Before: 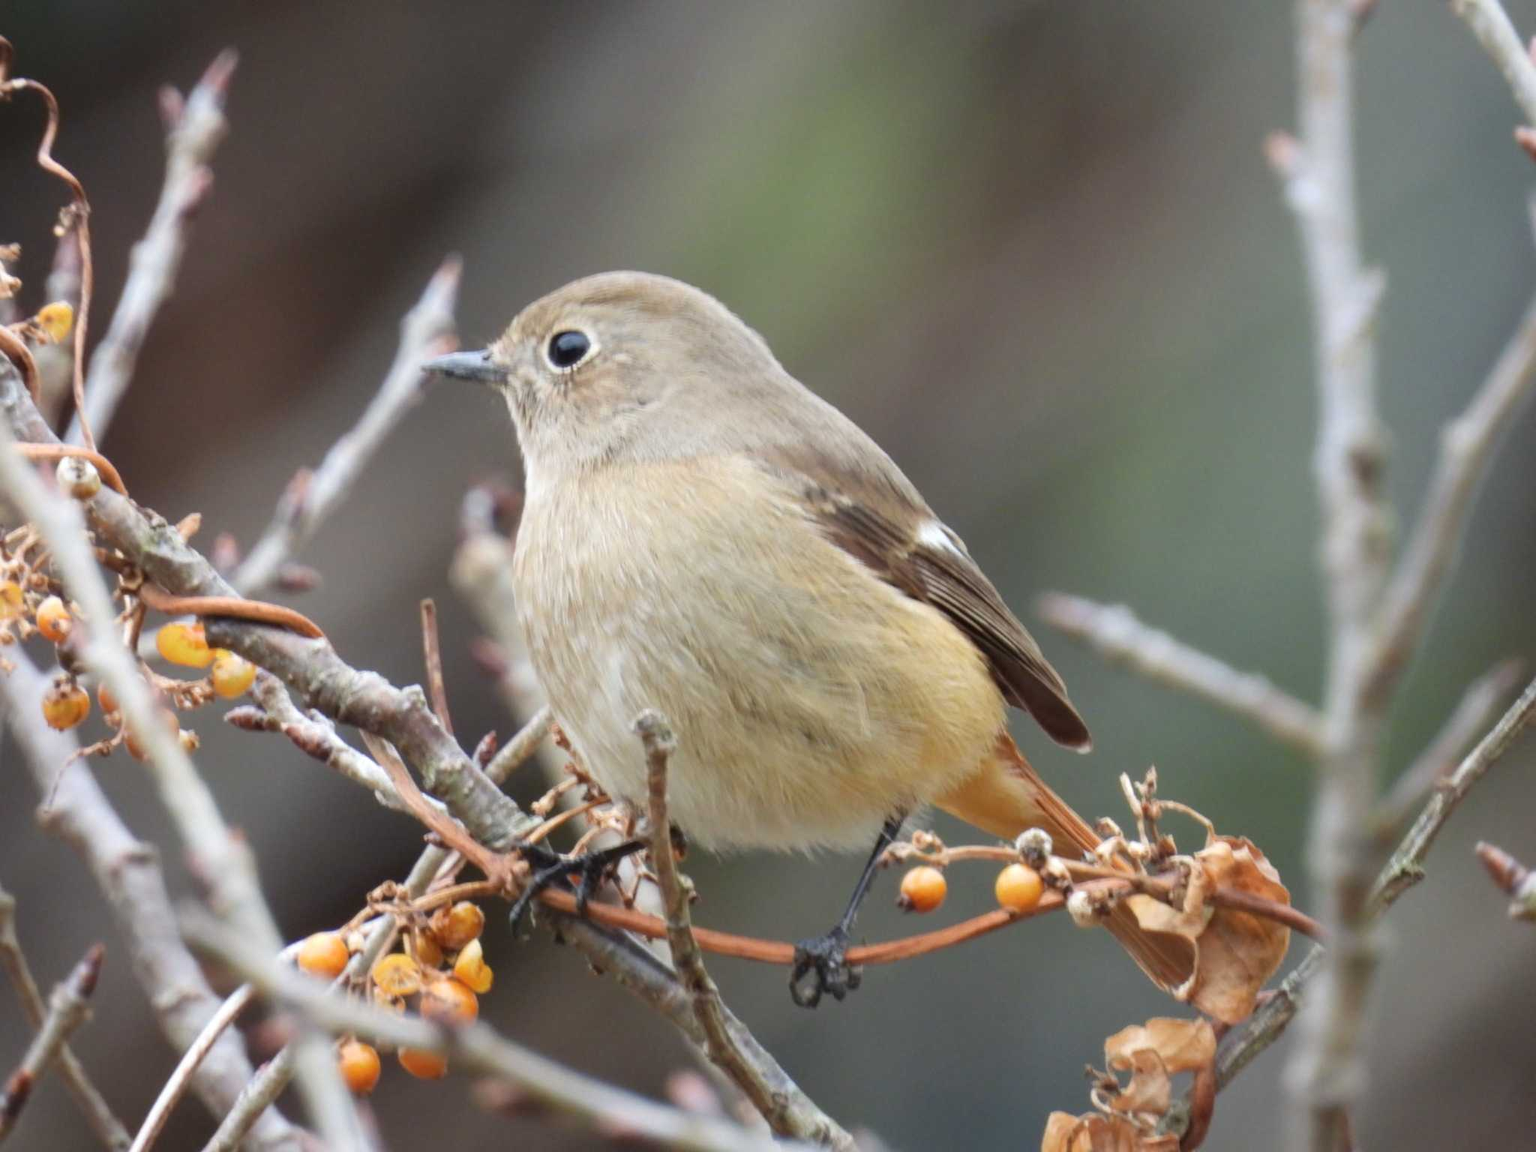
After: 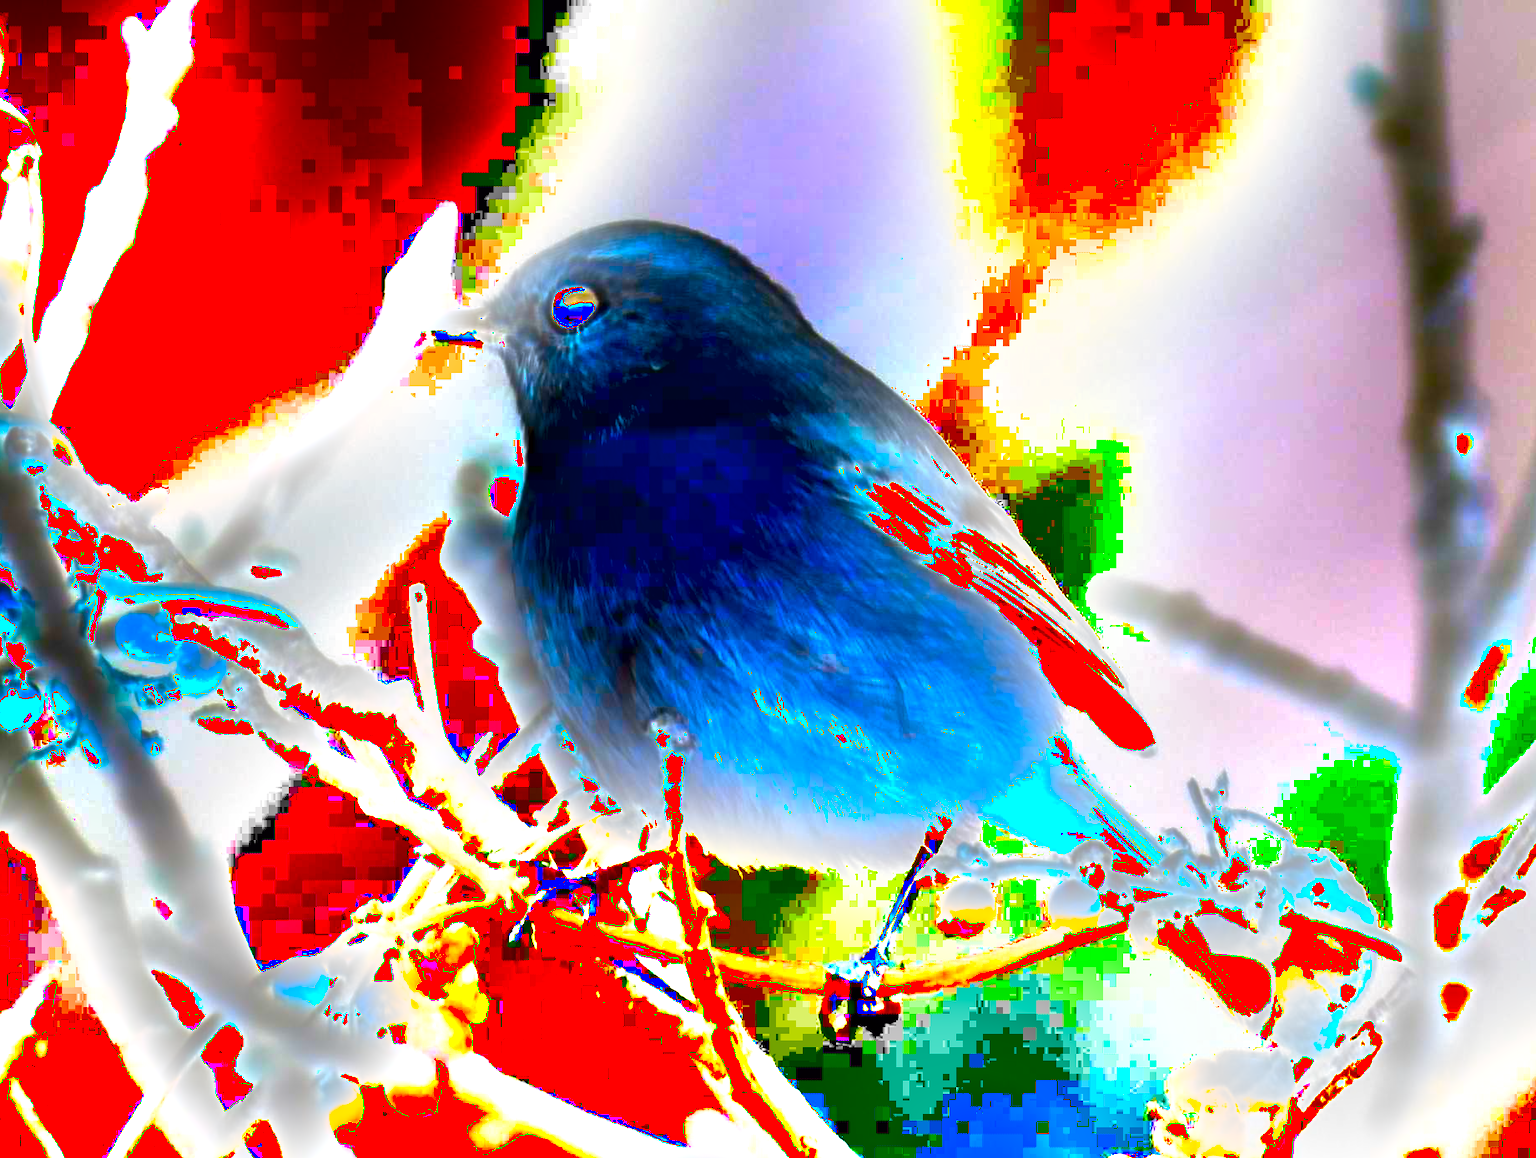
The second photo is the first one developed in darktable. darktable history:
crop: left 3.449%, top 6.376%, right 6.621%, bottom 3.231%
local contrast: mode bilateral grid, contrast 10, coarseness 24, detail 115%, midtone range 0.2
contrast brightness saturation: contrast 0.202, brightness 0.159, saturation 0.226
shadows and highlights: shadows 52.8, highlights color adjustment 78.77%, soften with gaussian
exposure: black level correction 0.098, exposure 3.055 EV, compensate highlight preservation false
